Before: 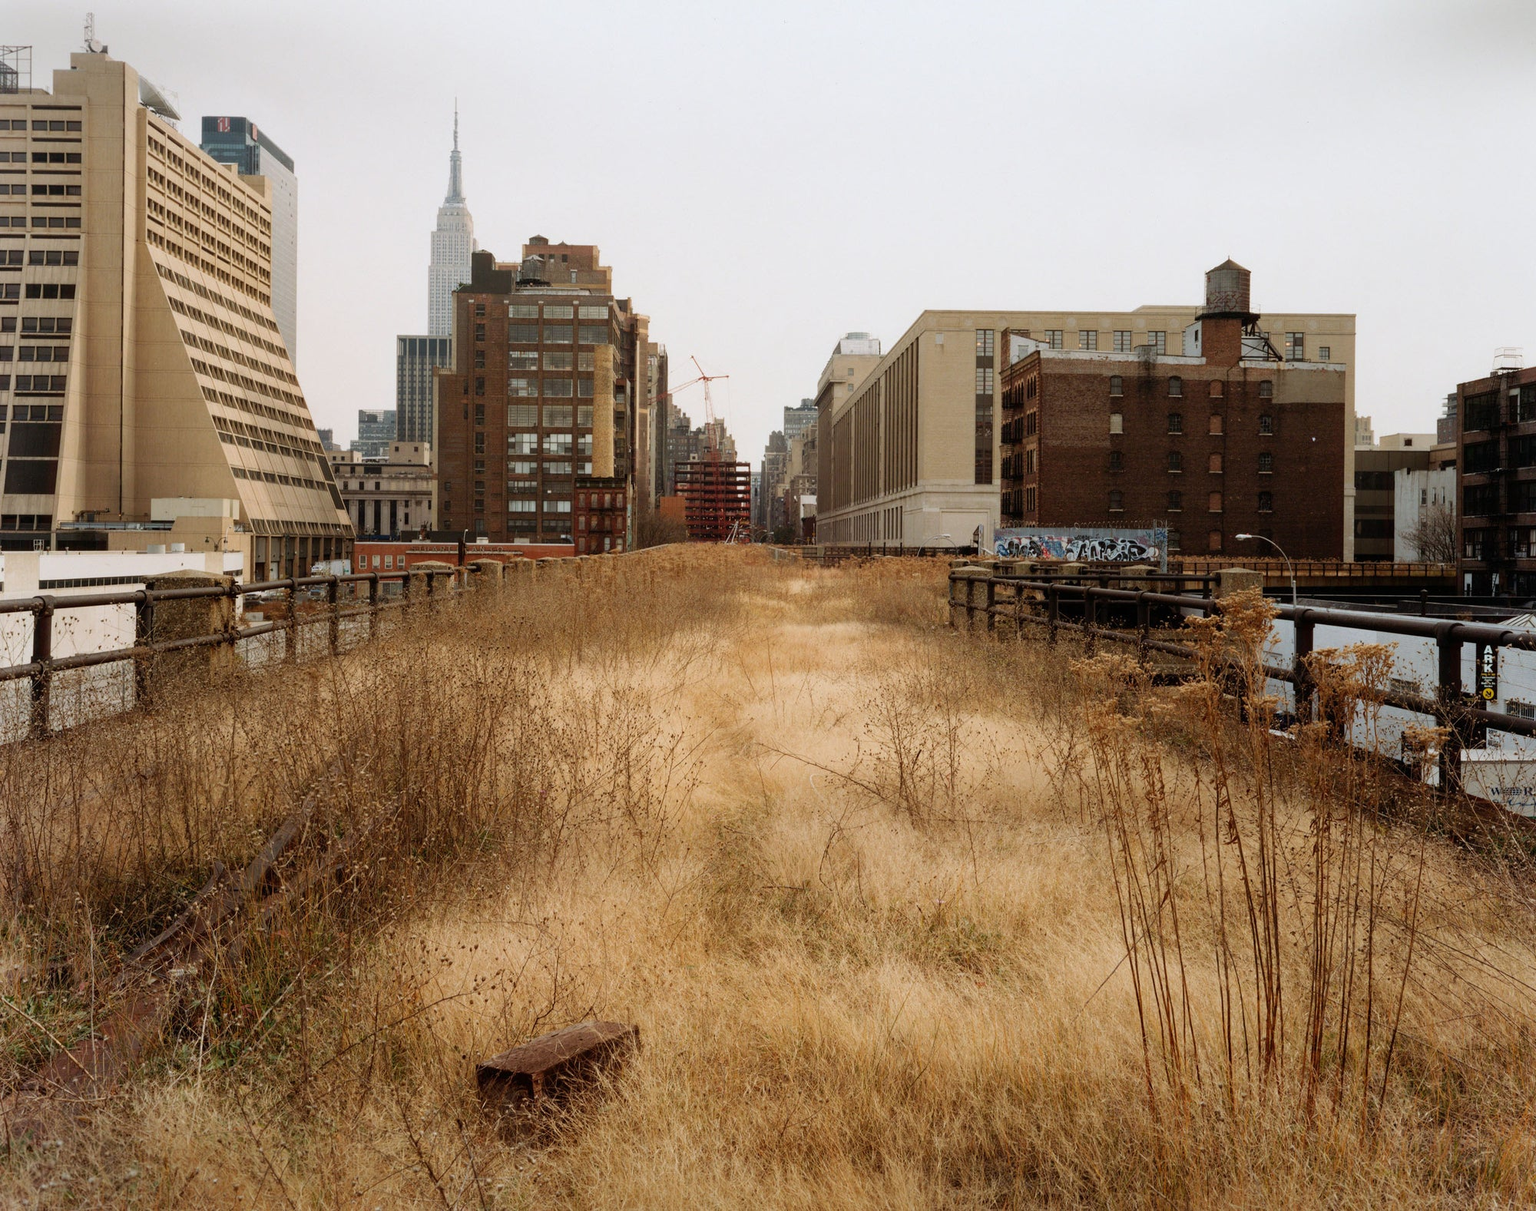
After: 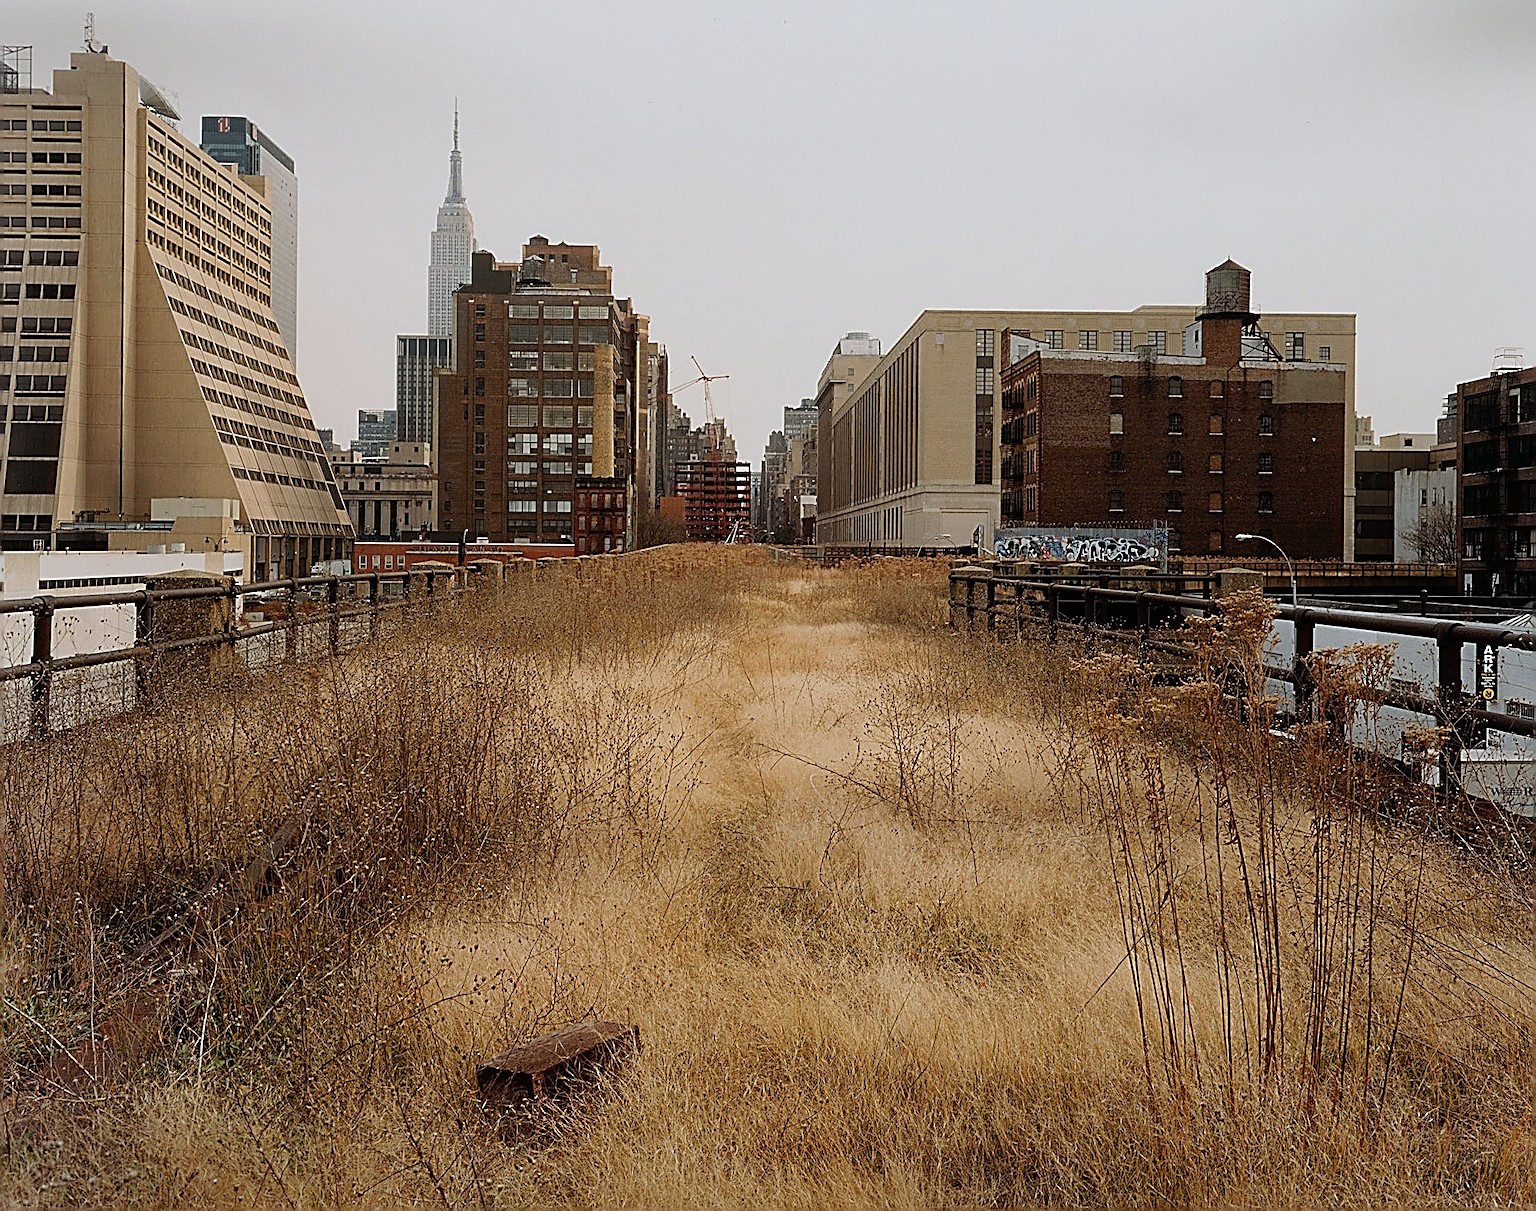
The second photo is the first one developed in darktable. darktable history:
sharpen: amount 2
exposure: exposure -0.36 EV, compensate highlight preservation false
